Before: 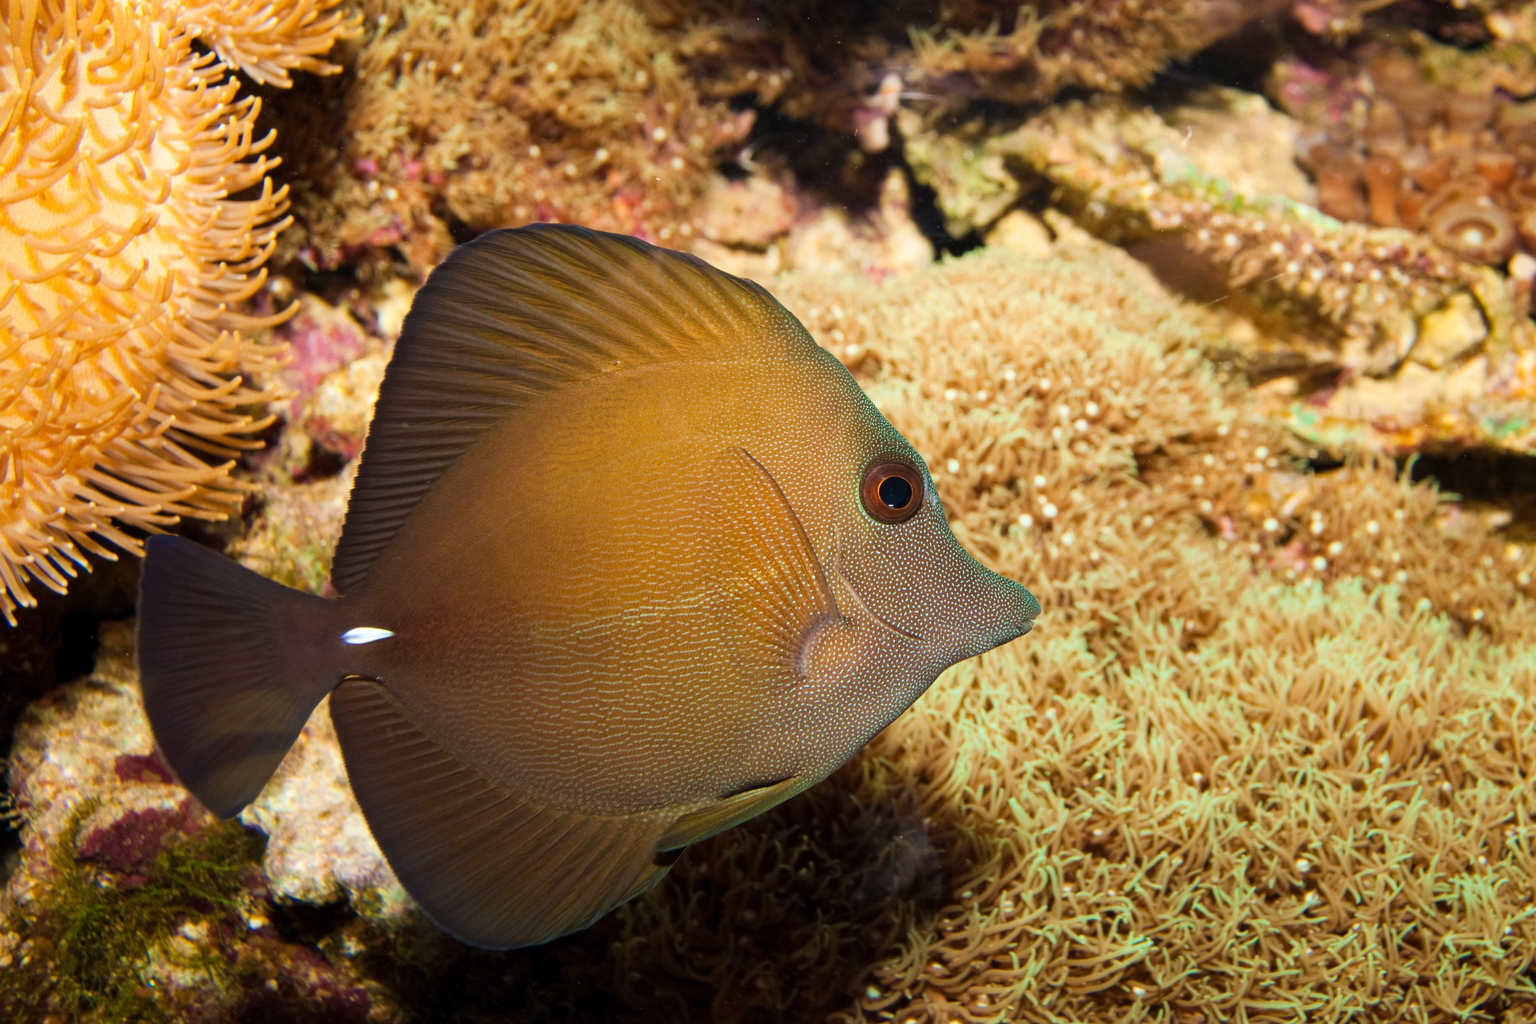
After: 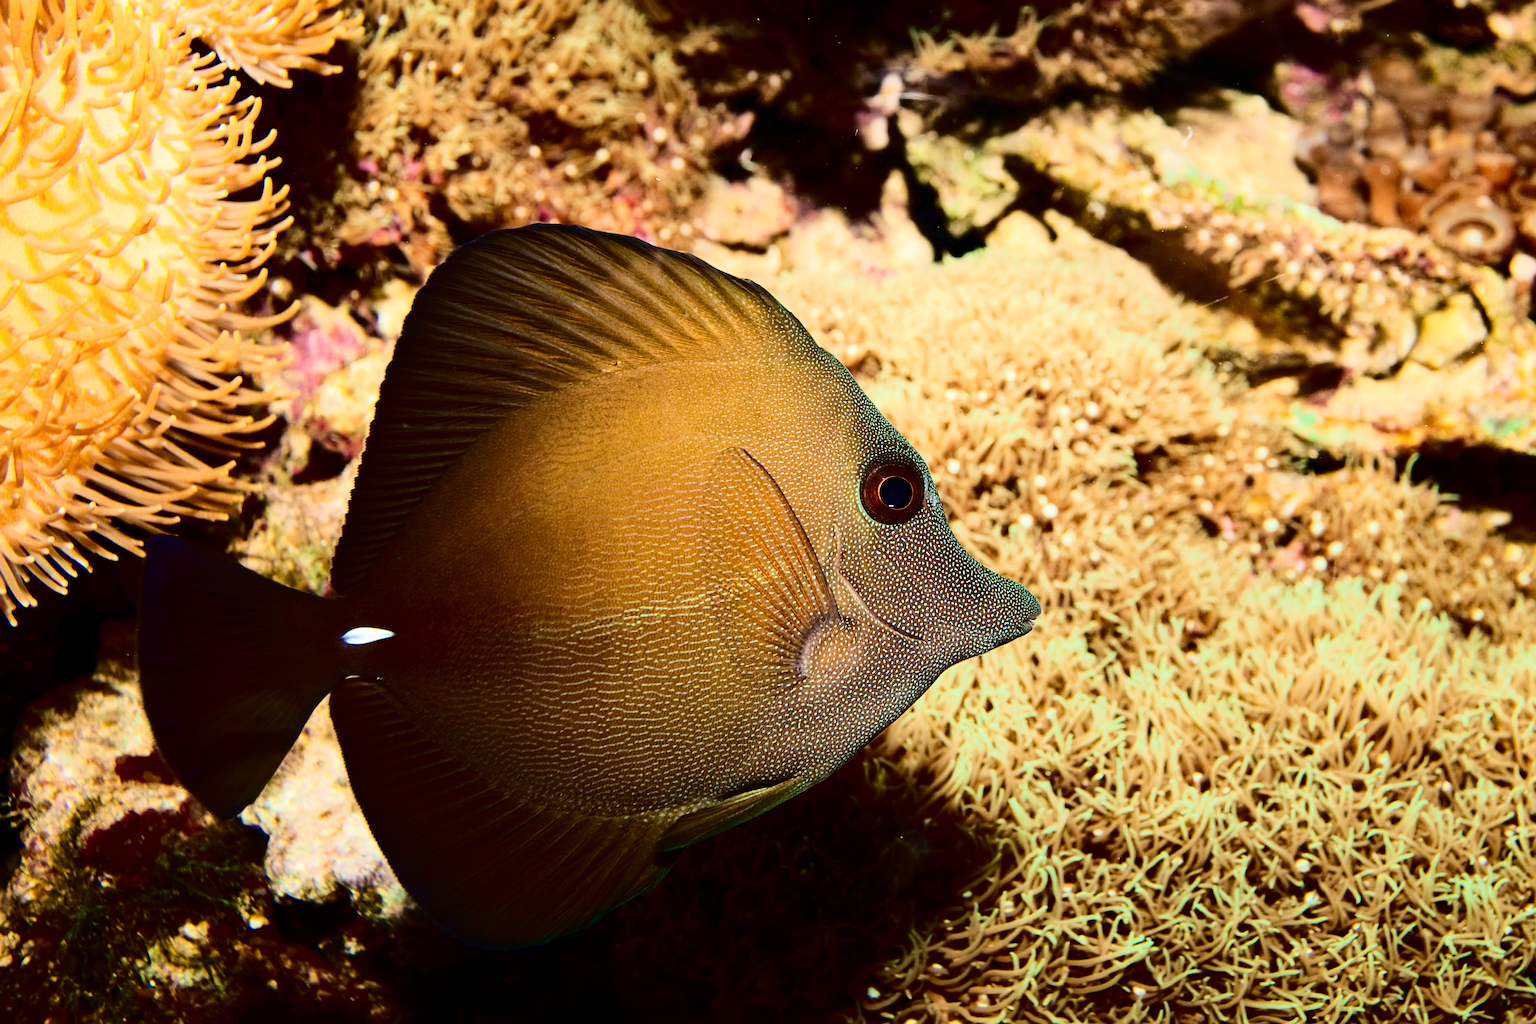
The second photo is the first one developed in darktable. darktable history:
sharpen: on, module defaults
contrast brightness saturation: brightness -0.21, saturation 0.08
tone curve: curves: ch0 [(0, 0) (0.003, 0.001) (0.011, 0.004) (0.025, 0.008) (0.044, 0.015) (0.069, 0.022) (0.1, 0.031) (0.136, 0.052) (0.177, 0.101) (0.224, 0.181) (0.277, 0.289) (0.335, 0.418) (0.399, 0.541) (0.468, 0.65) (0.543, 0.739) (0.623, 0.817) (0.709, 0.882) (0.801, 0.919) (0.898, 0.958) (1, 1)], color space Lab, independent channels, preserve colors none
